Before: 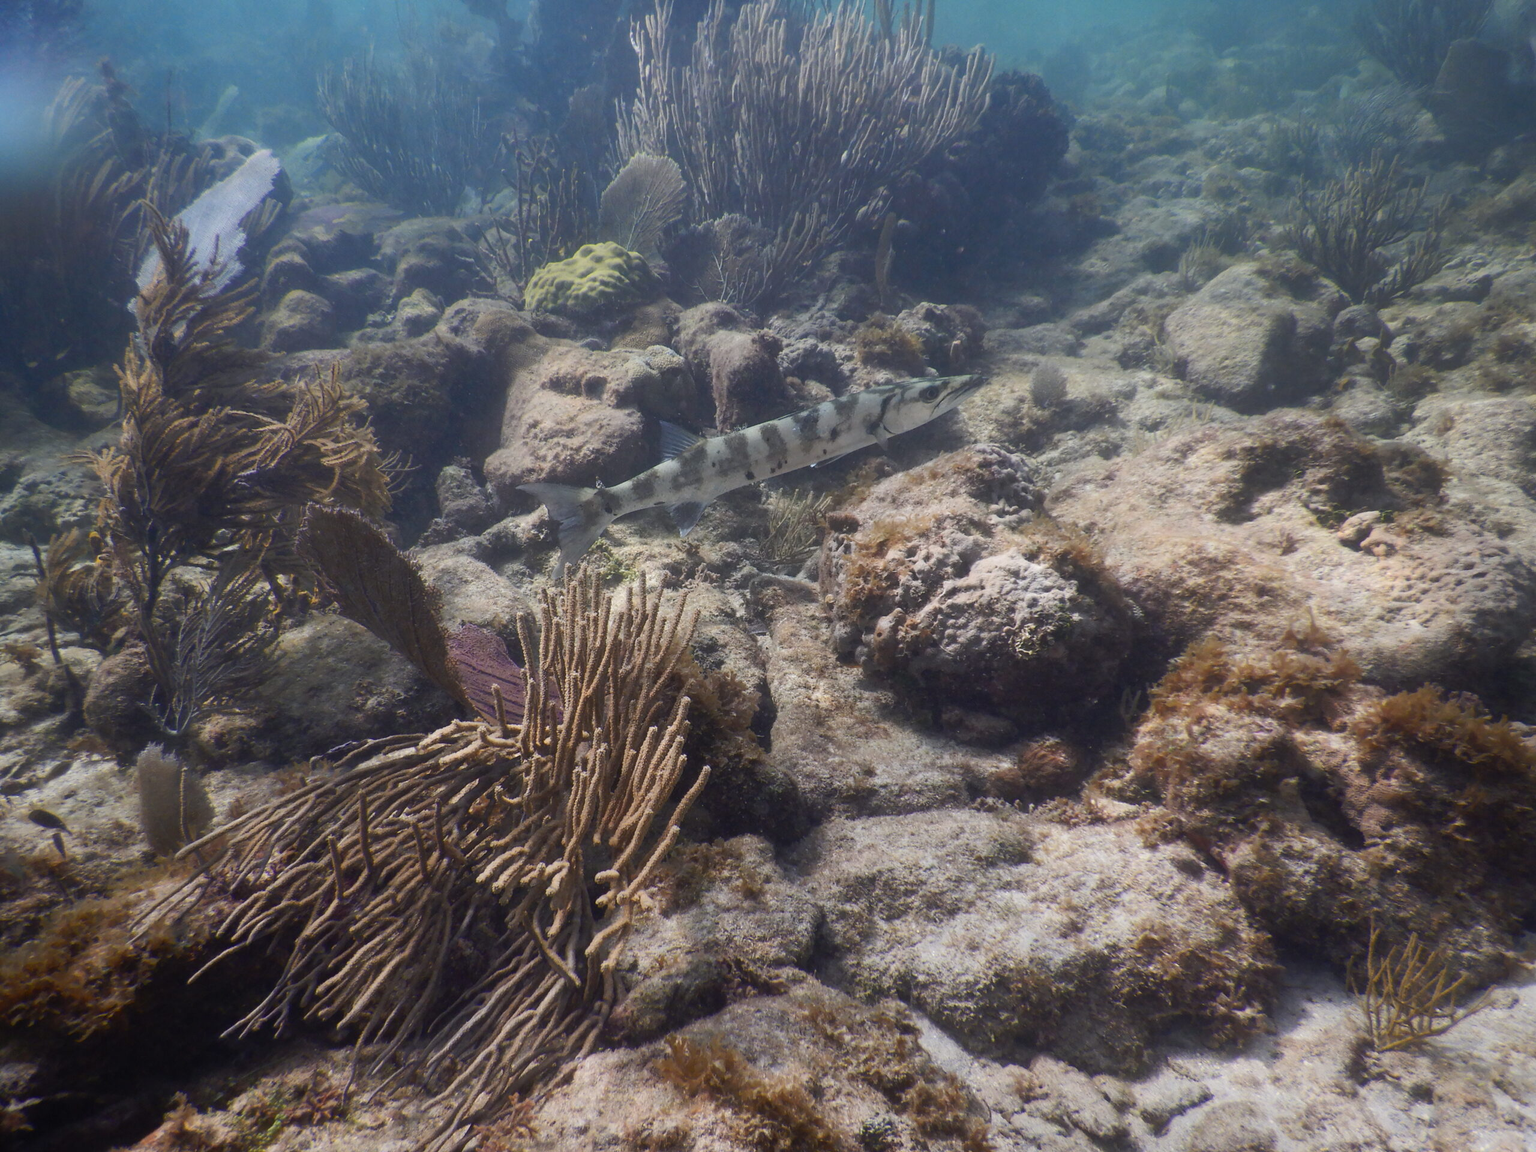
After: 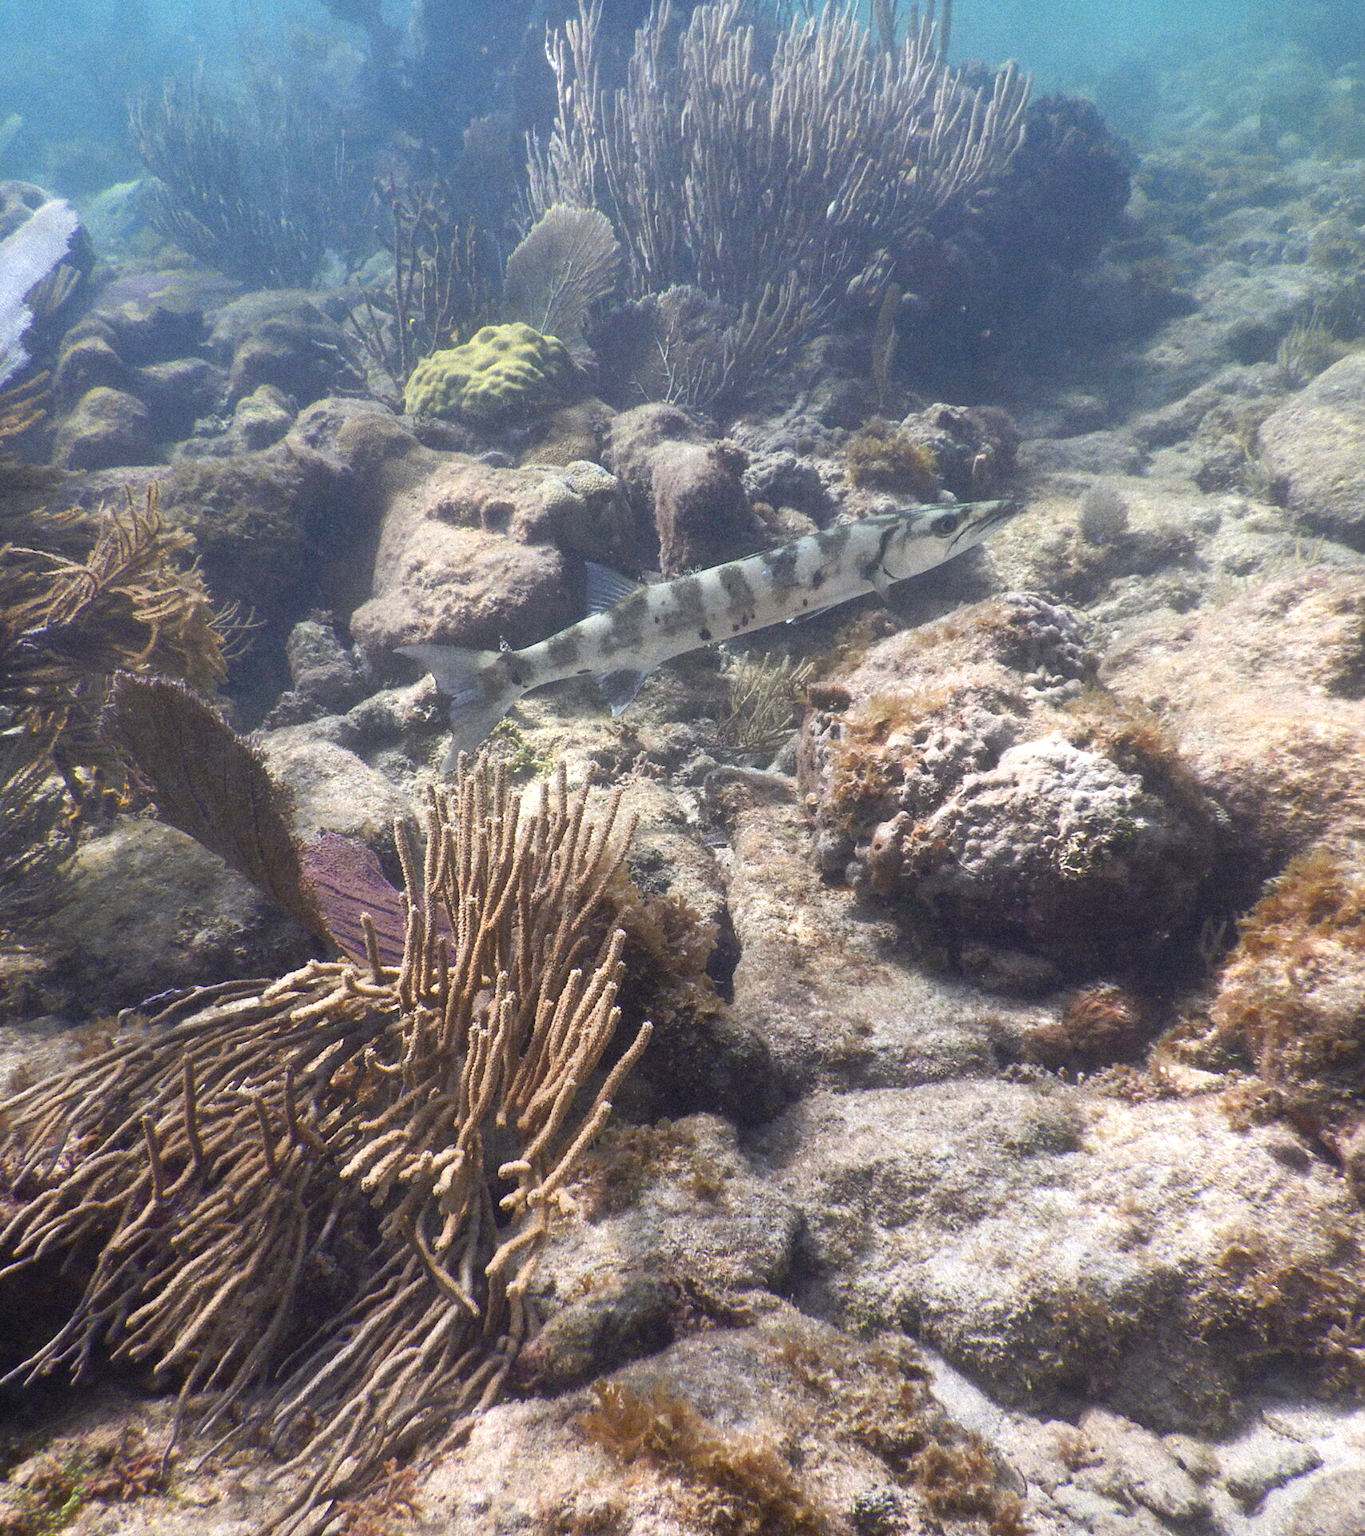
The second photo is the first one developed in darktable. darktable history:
exposure: black level correction 0, exposure 0.7 EV, compensate exposure bias true, compensate highlight preservation false
crop and rotate: left 14.436%, right 18.898%
grain: mid-tones bias 0%
